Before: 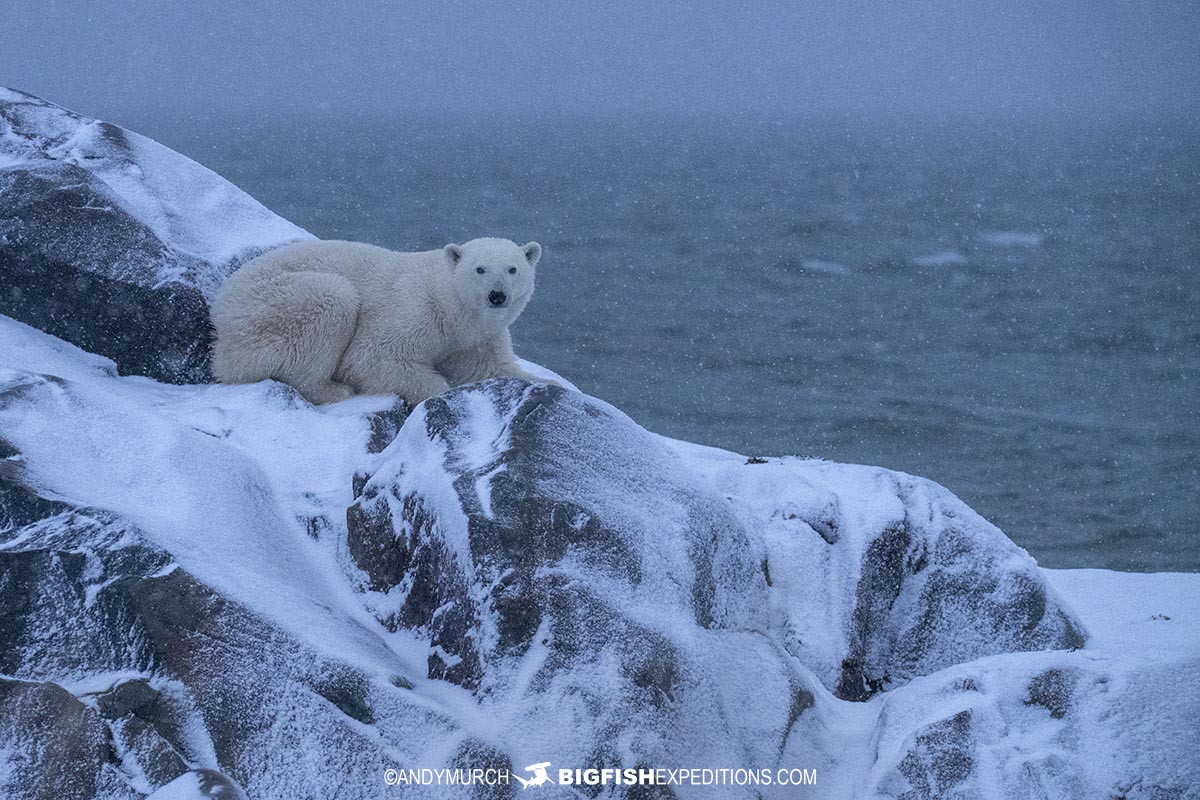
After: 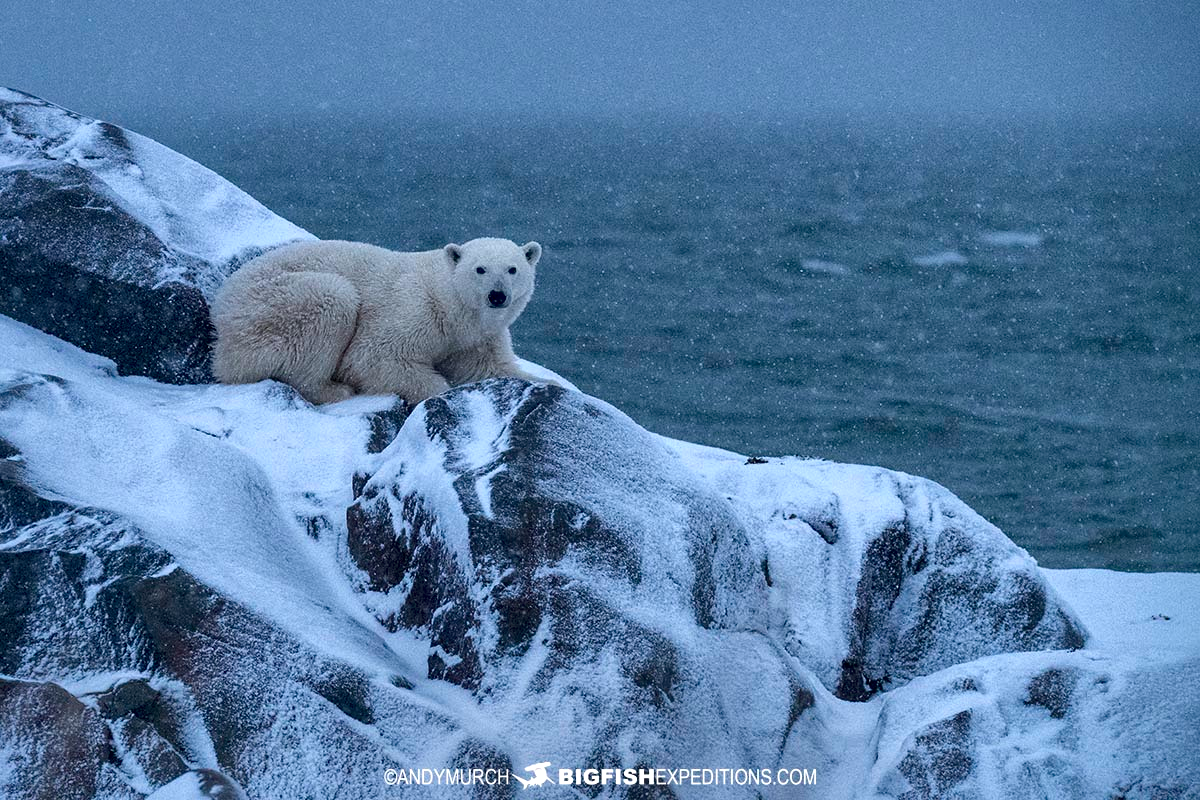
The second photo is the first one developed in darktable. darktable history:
local contrast: mode bilateral grid, contrast 100, coarseness 100, detail 165%, midtone range 0.2
haze removal: compatibility mode true, adaptive false
